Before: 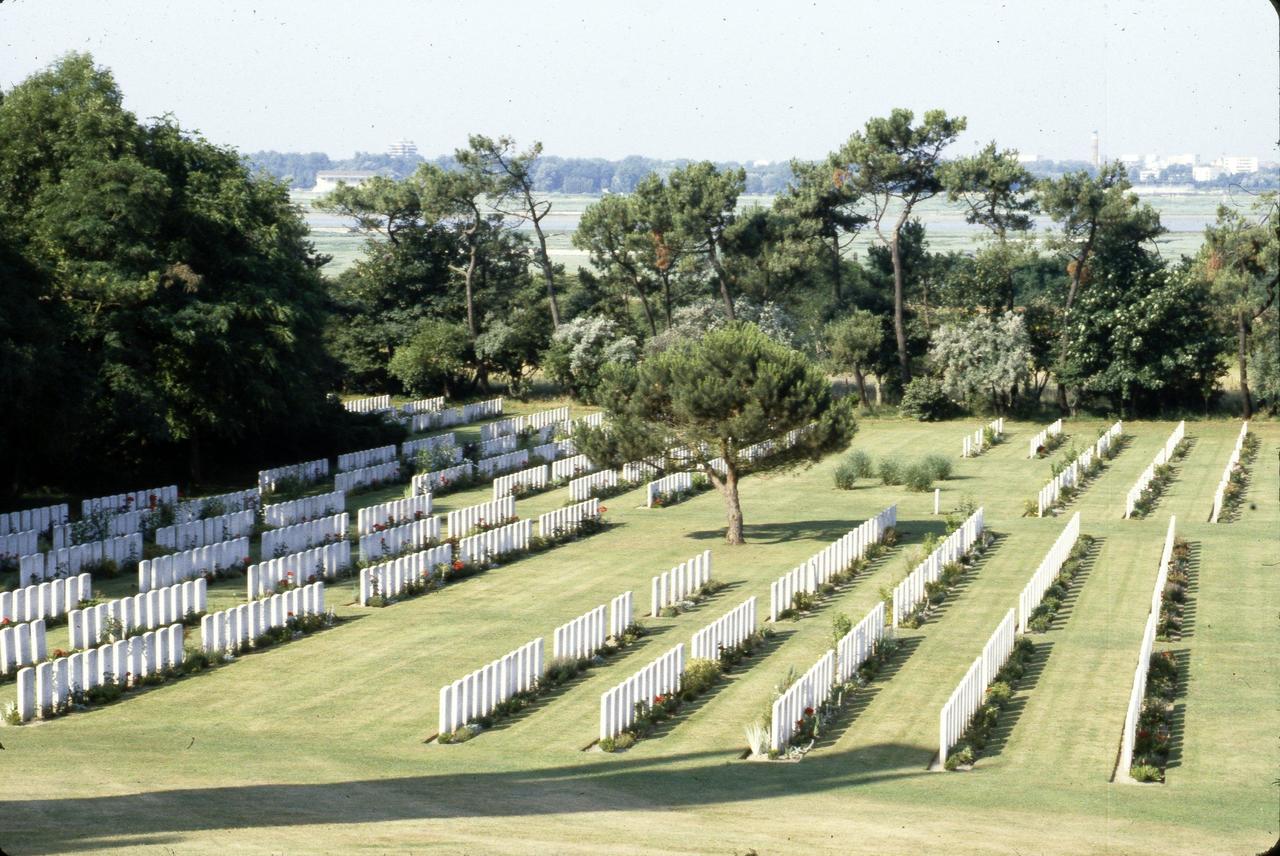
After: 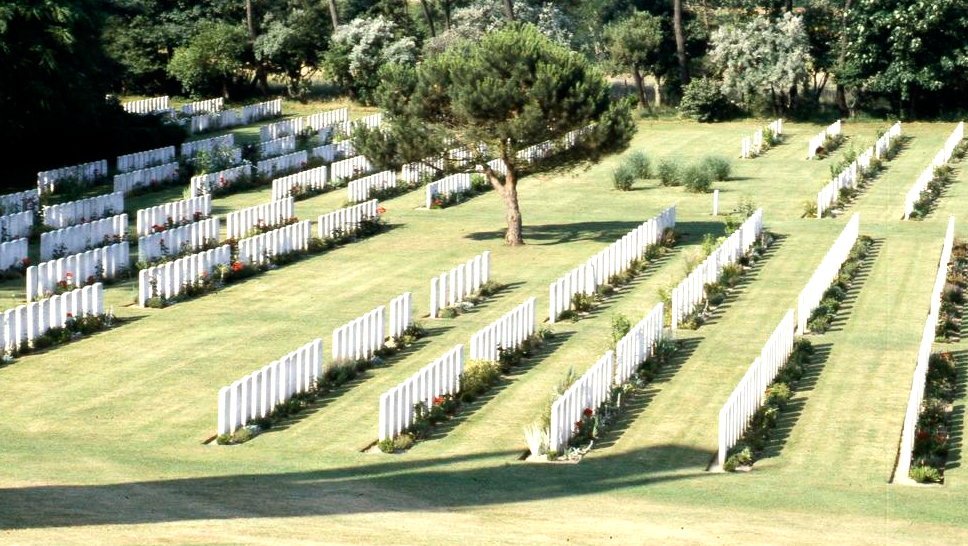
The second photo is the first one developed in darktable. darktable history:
crop and rotate: left 17.299%, top 35.115%, right 7.015%, bottom 1.024%
tone equalizer: -8 EV -0.417 EV, -7 EV -0.389 EV, -6 EV -0.333 EV, -5 EV -0.222 EV, -3 EV 0.222 EV, -2 EV 0.333 EV, -1 EV 0.389 EV, +0 EV 0.417 EV, edges refinement/feathering 500, mask exposure compensation -1.57 EV, preserve details no
